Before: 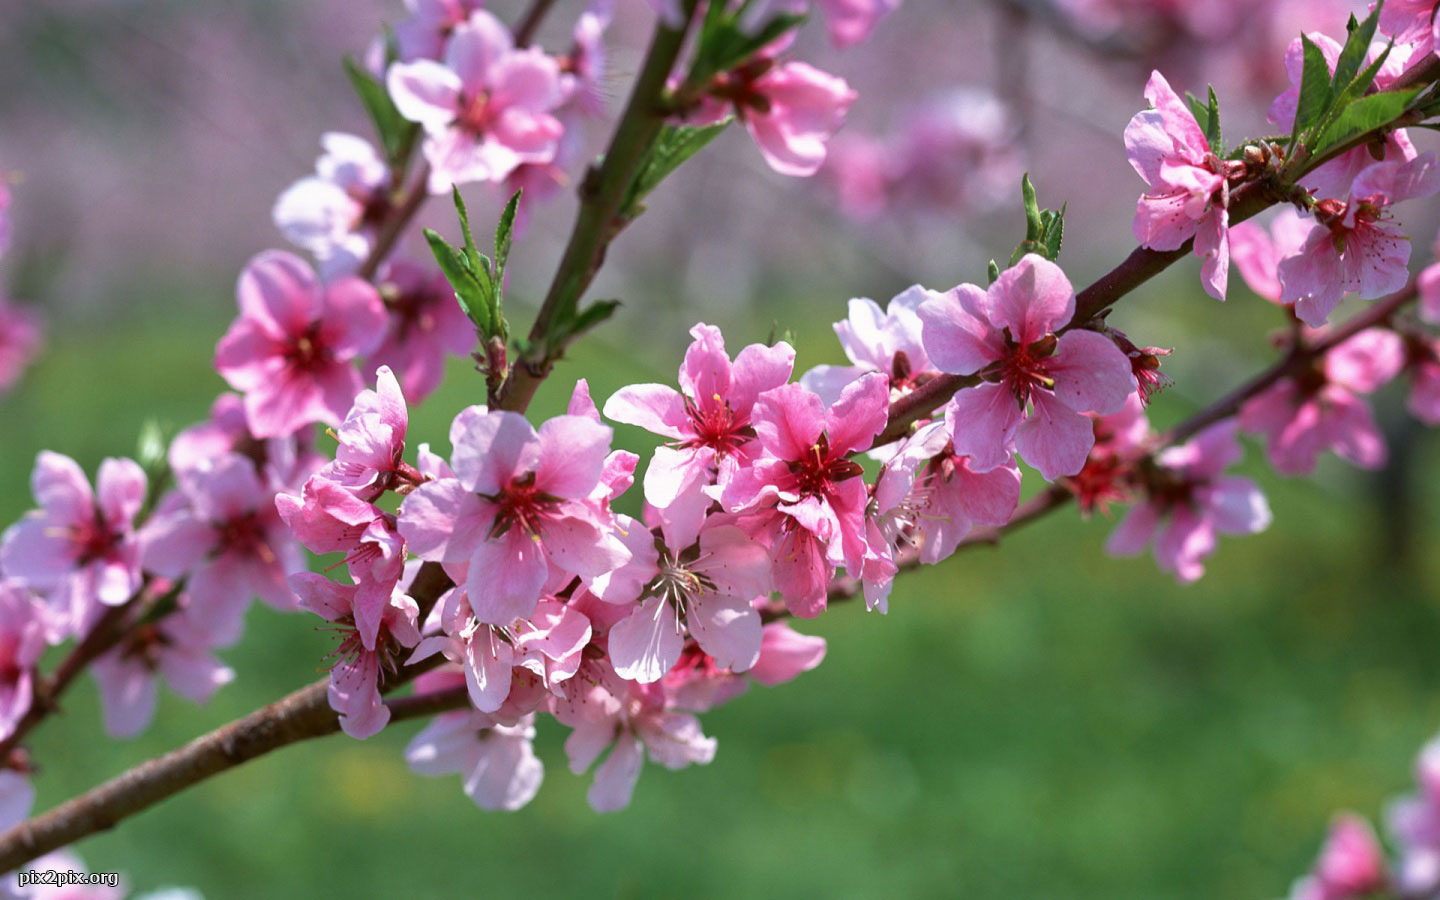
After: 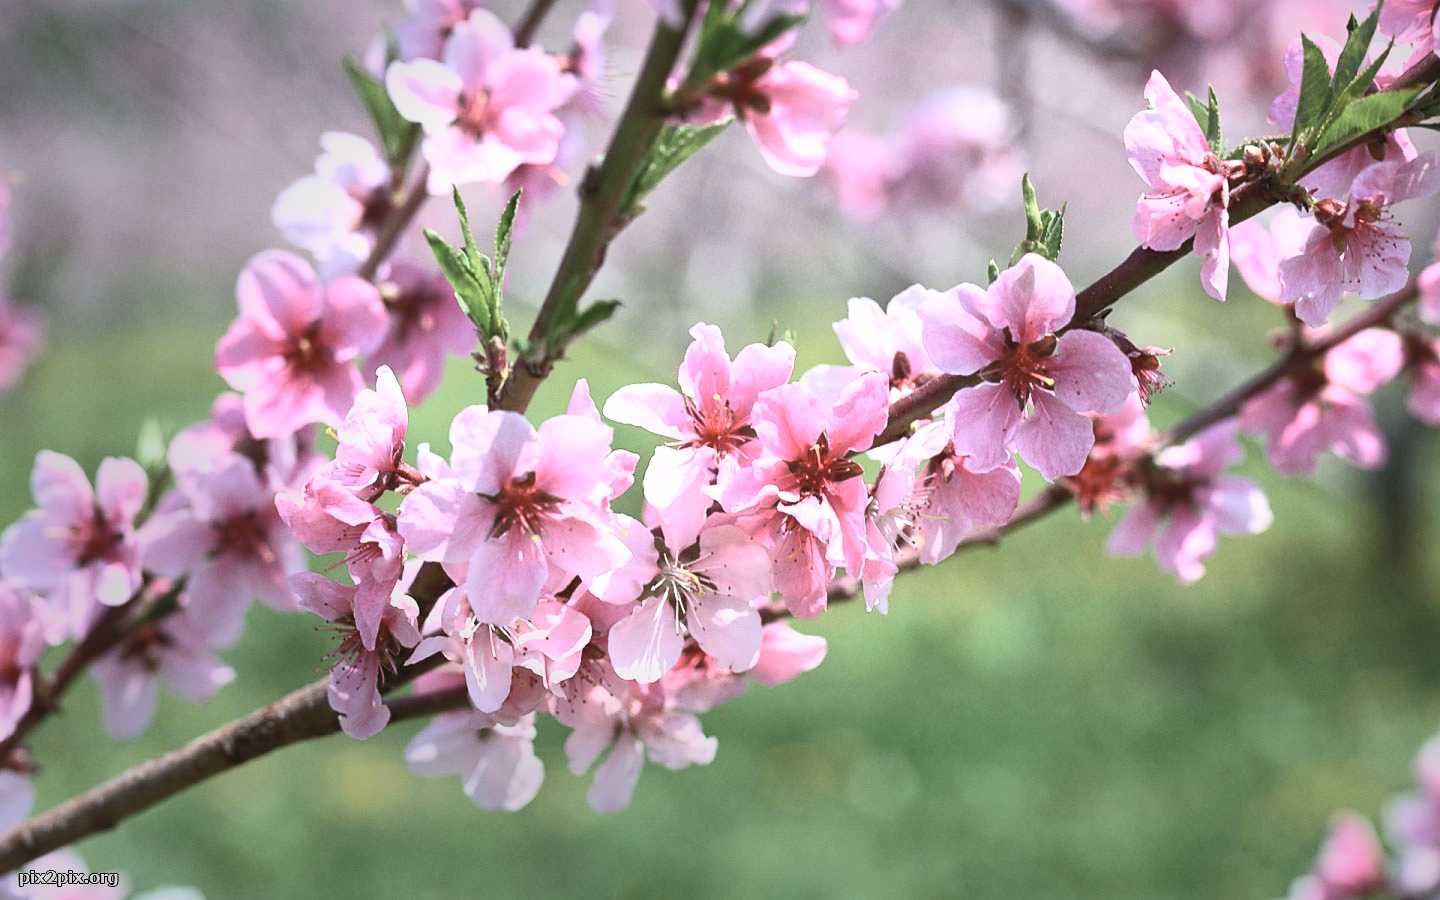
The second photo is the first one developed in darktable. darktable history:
vignetting: fall-off start 66.21%, fall-off radius 39.62%, brightness -0.368, saturation 0.004, center (0.219, -0.229), automatic ratio true, width/height ratio 0.665, unbound false
contrast brightness saturation: contrast 0.416, brightness 0.556, saturation -0.183
sharpen: radius 1.554, amount 0.36, threshold 1.181
